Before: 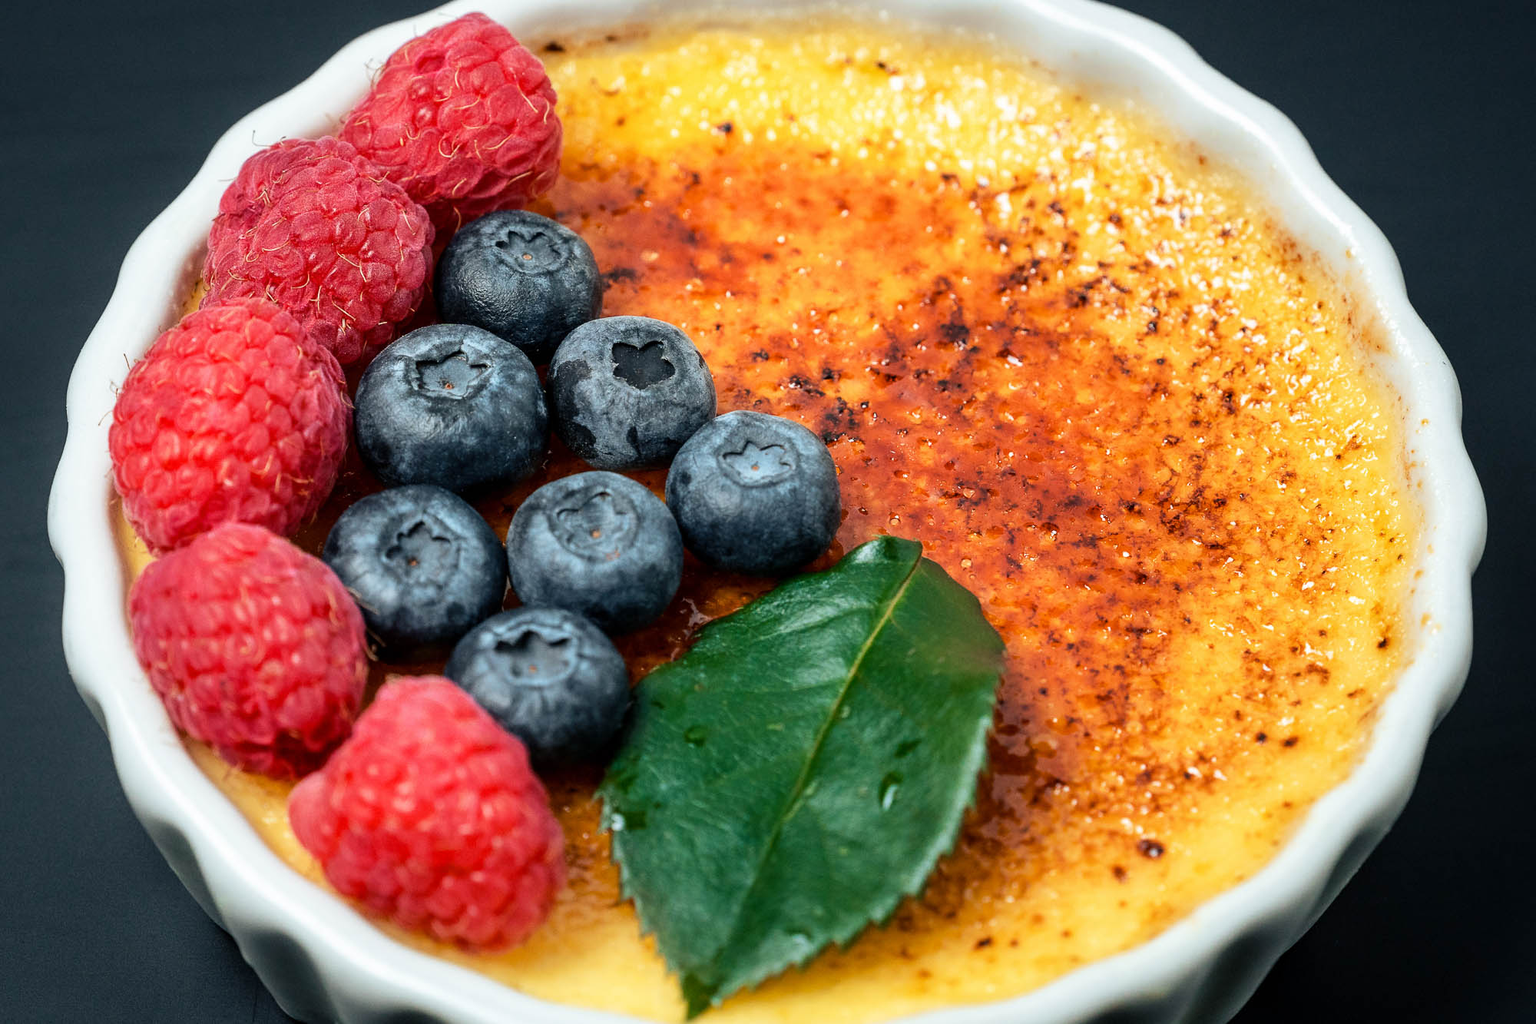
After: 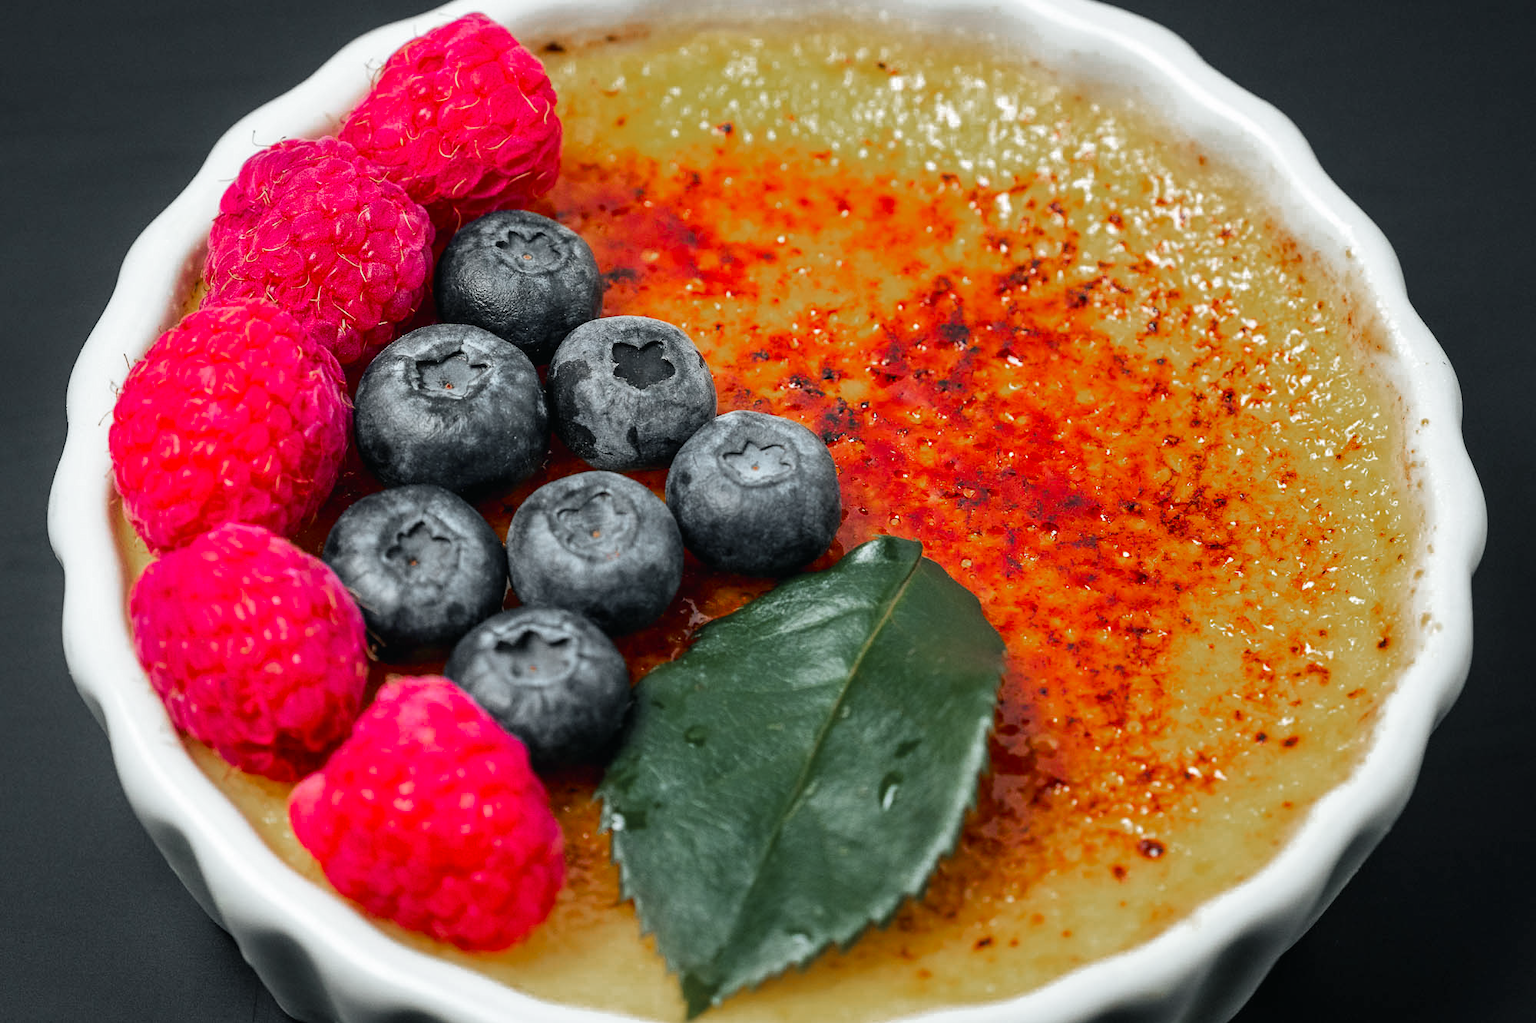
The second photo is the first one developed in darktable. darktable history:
color balance: mode lift, gamma, gain (sRGB), lift [1, 1, 1.022, 1.026]
color zones: curves: ch0 [(0, 0.48) (0.209, 0.398) (0.305, 0.332) (0.429, 0.493) (0.571, 0.5) (0.714, 0.5) (0.857, 0.5) (1, 0.48)]; ch1 [(0, 0.736) (0.143, 0.625) (0.225, 0.371) (0.429, 0.256) (0.571, 0.241) (0.714, 0.213) (0.857, 0.48) (1, 0.736)]; ch2 [(0, 0.448) (0.143, 0.498) (0.286, 0.5) (0.429, 0.5) (0.571, 0.5) (0.714, 0.5) (0.857, 0.5) (1, 0.448)]
